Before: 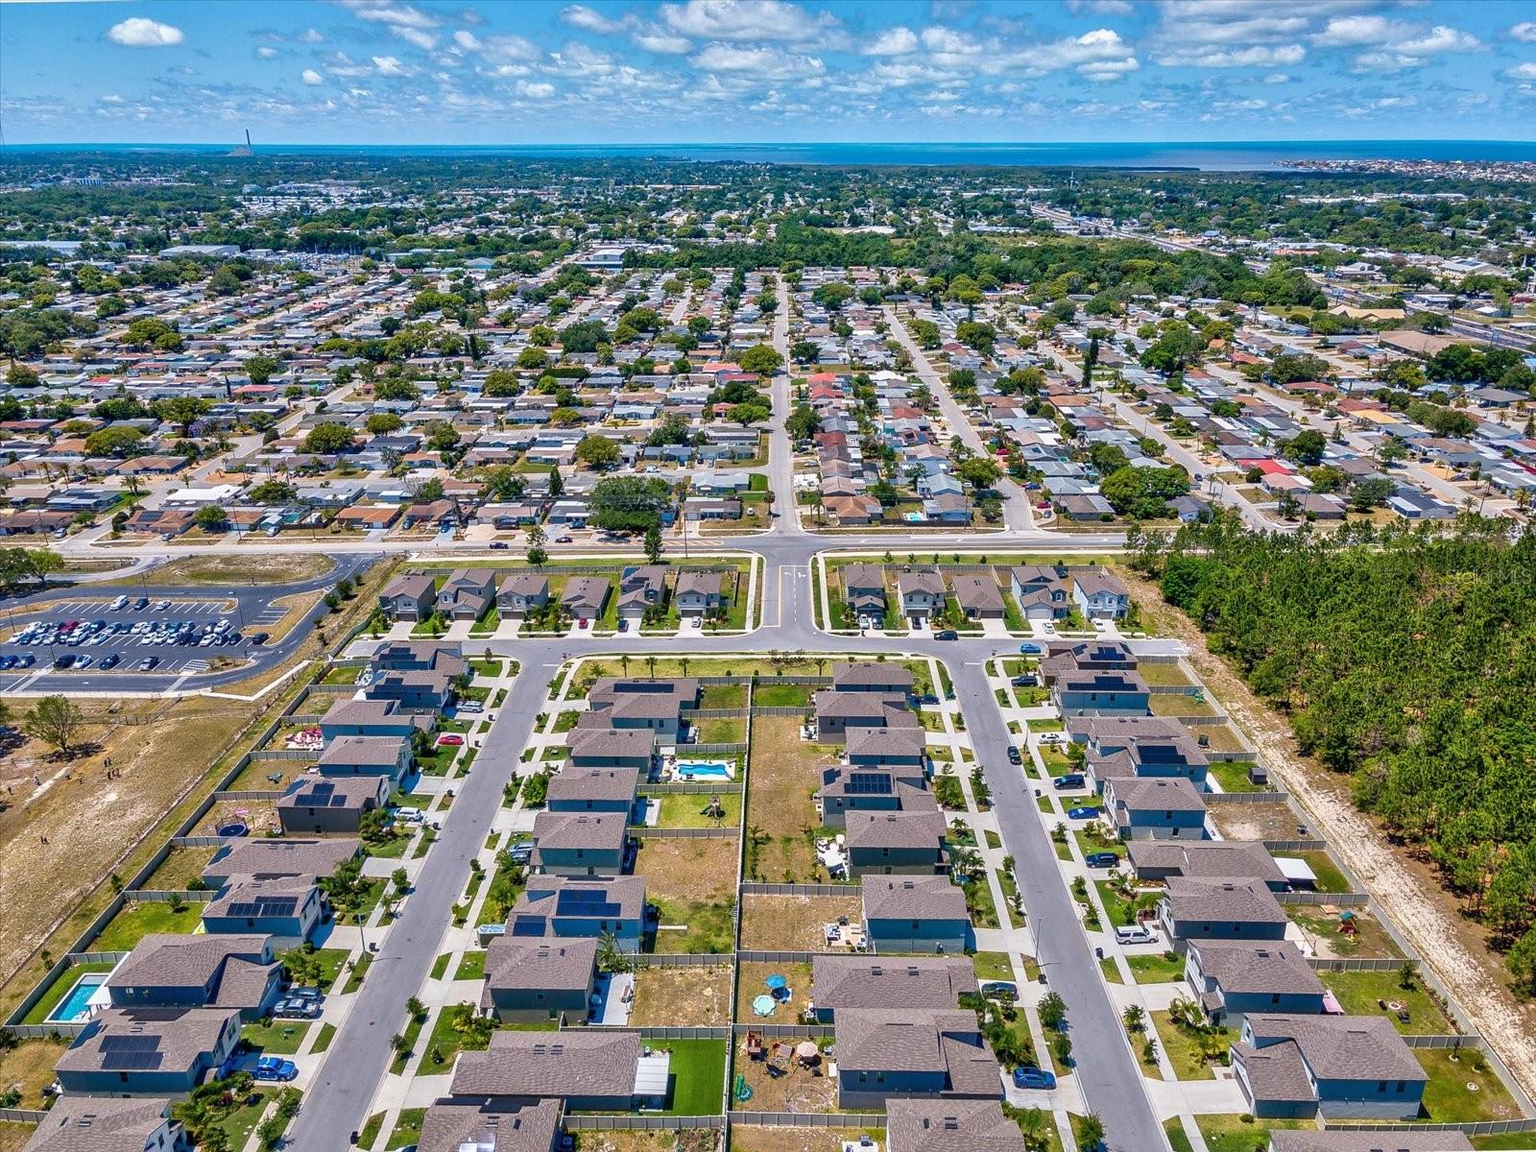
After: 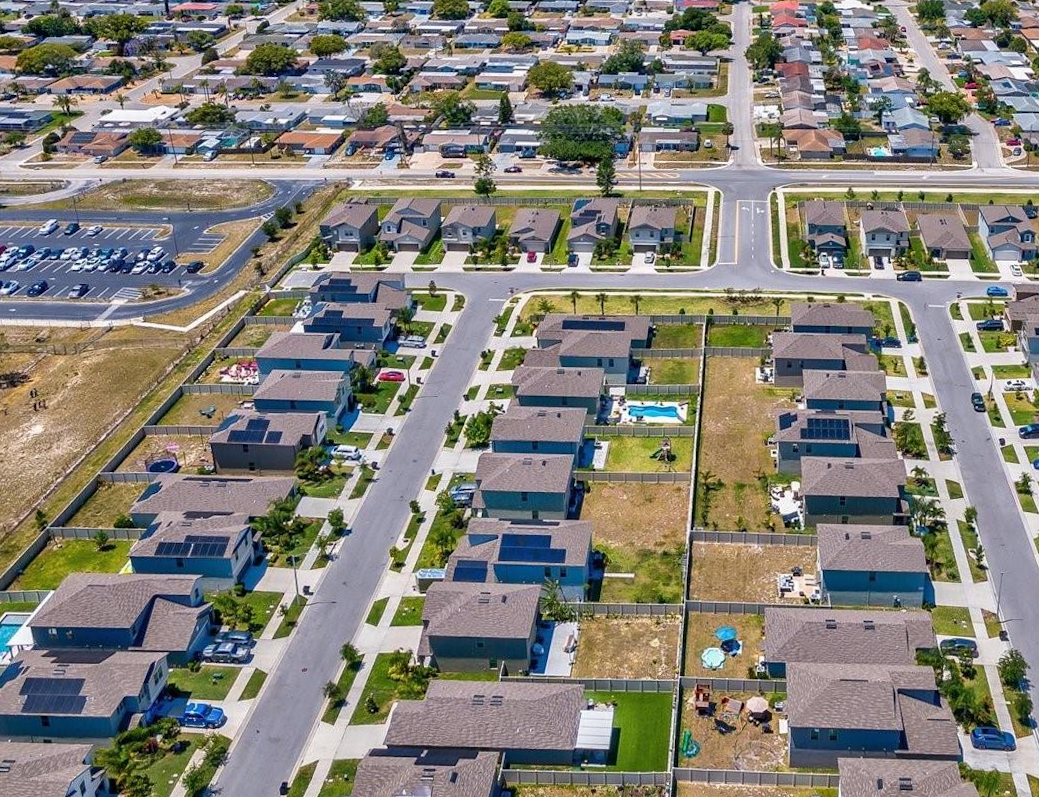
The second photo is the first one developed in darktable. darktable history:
crop and rotate: angle -0.994°, left 3.703%, top 32.039%, right 29.844%
